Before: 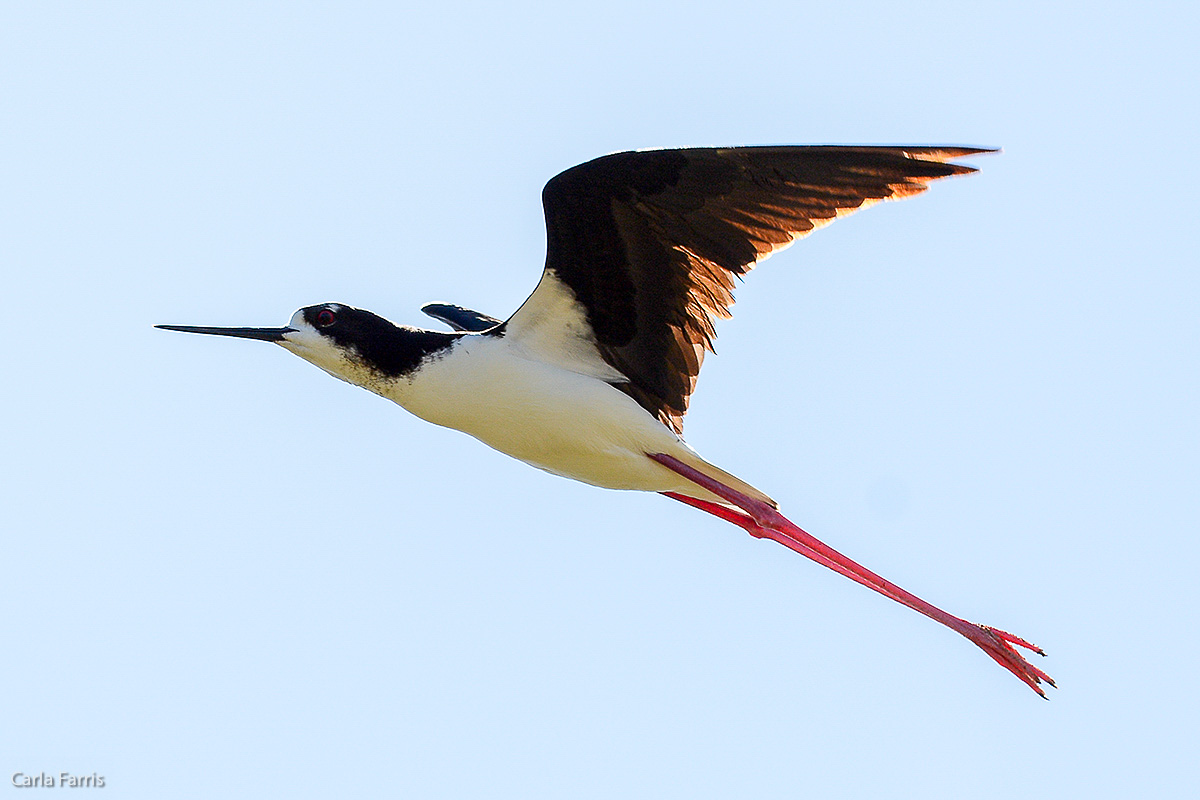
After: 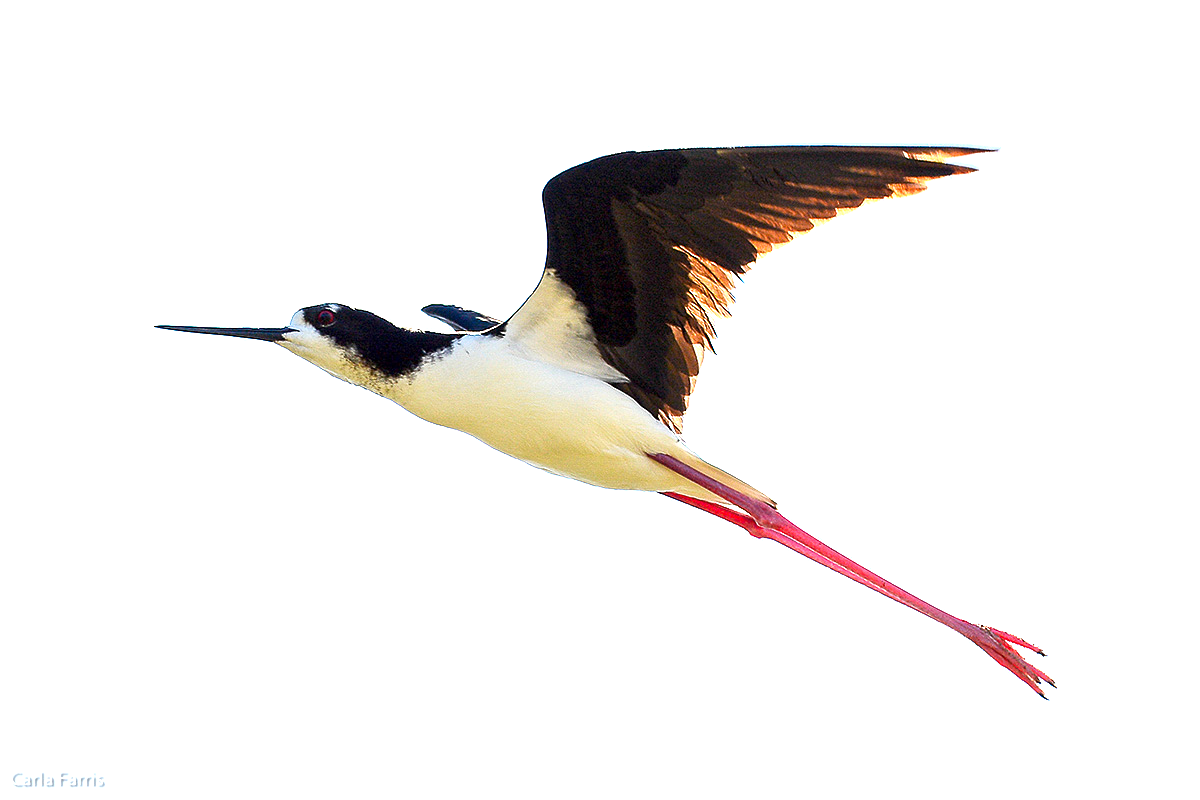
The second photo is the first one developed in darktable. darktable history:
local contrast: mode bilateral grid, contrast 20, coarseness 50, detail 120%, midtone range 0.2
exposure: exposure 1 EV, compensate highlight preservation false
